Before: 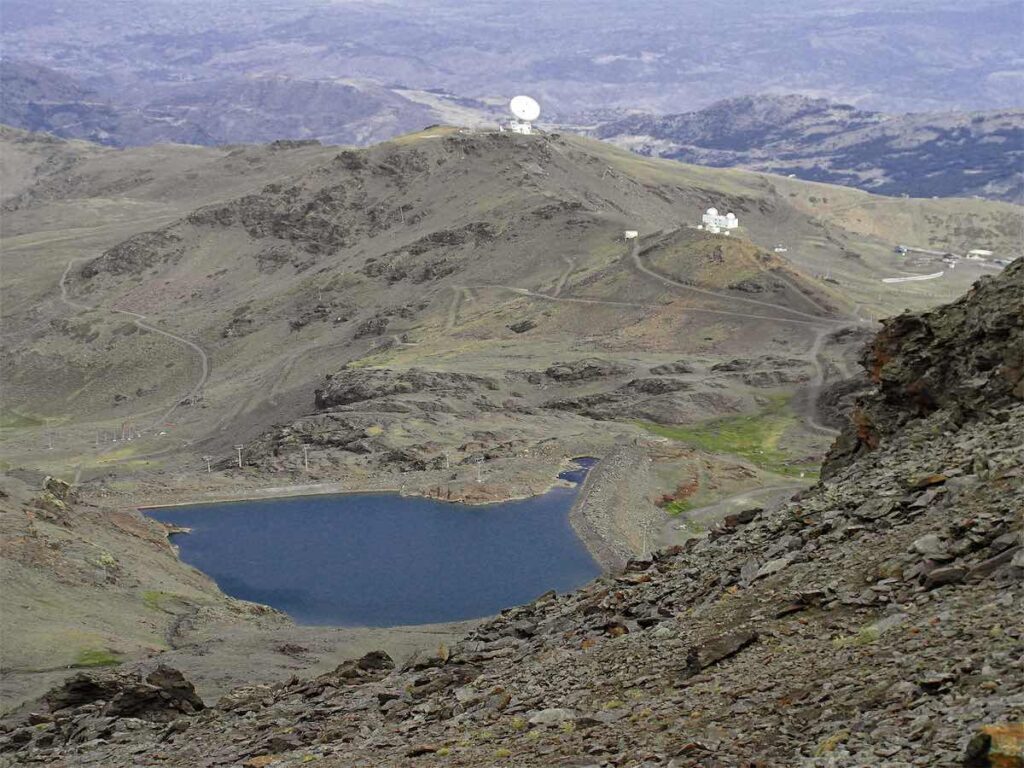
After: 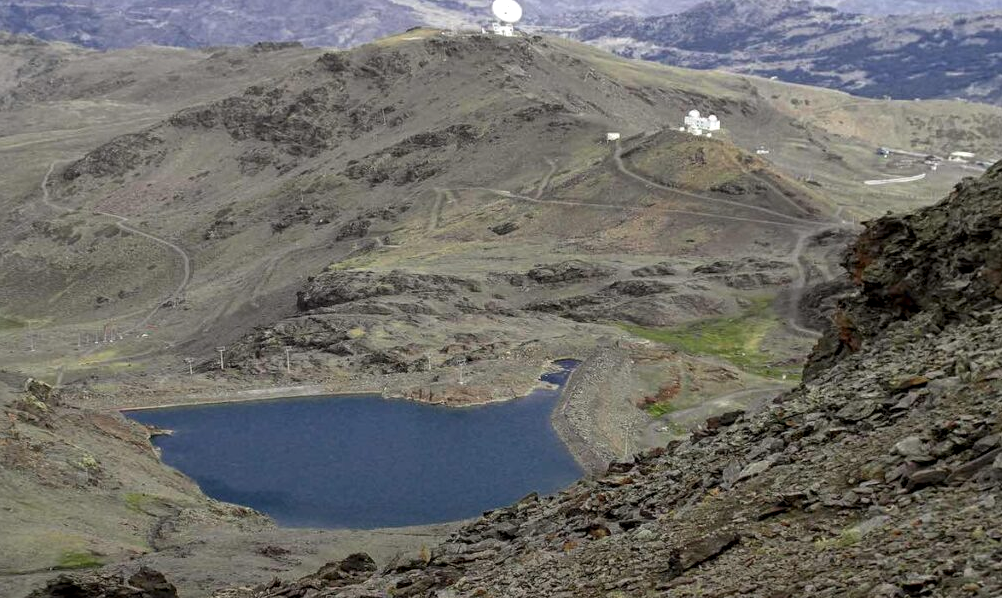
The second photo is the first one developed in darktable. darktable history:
crop and rotate: left 1.814%, top 12.818%, right 0.25%, bottom 9.225%
local contrast: on, module defaults
base curve: curves: ch0 [(0, 0) (0.303, 0.277) (1, 1)]
